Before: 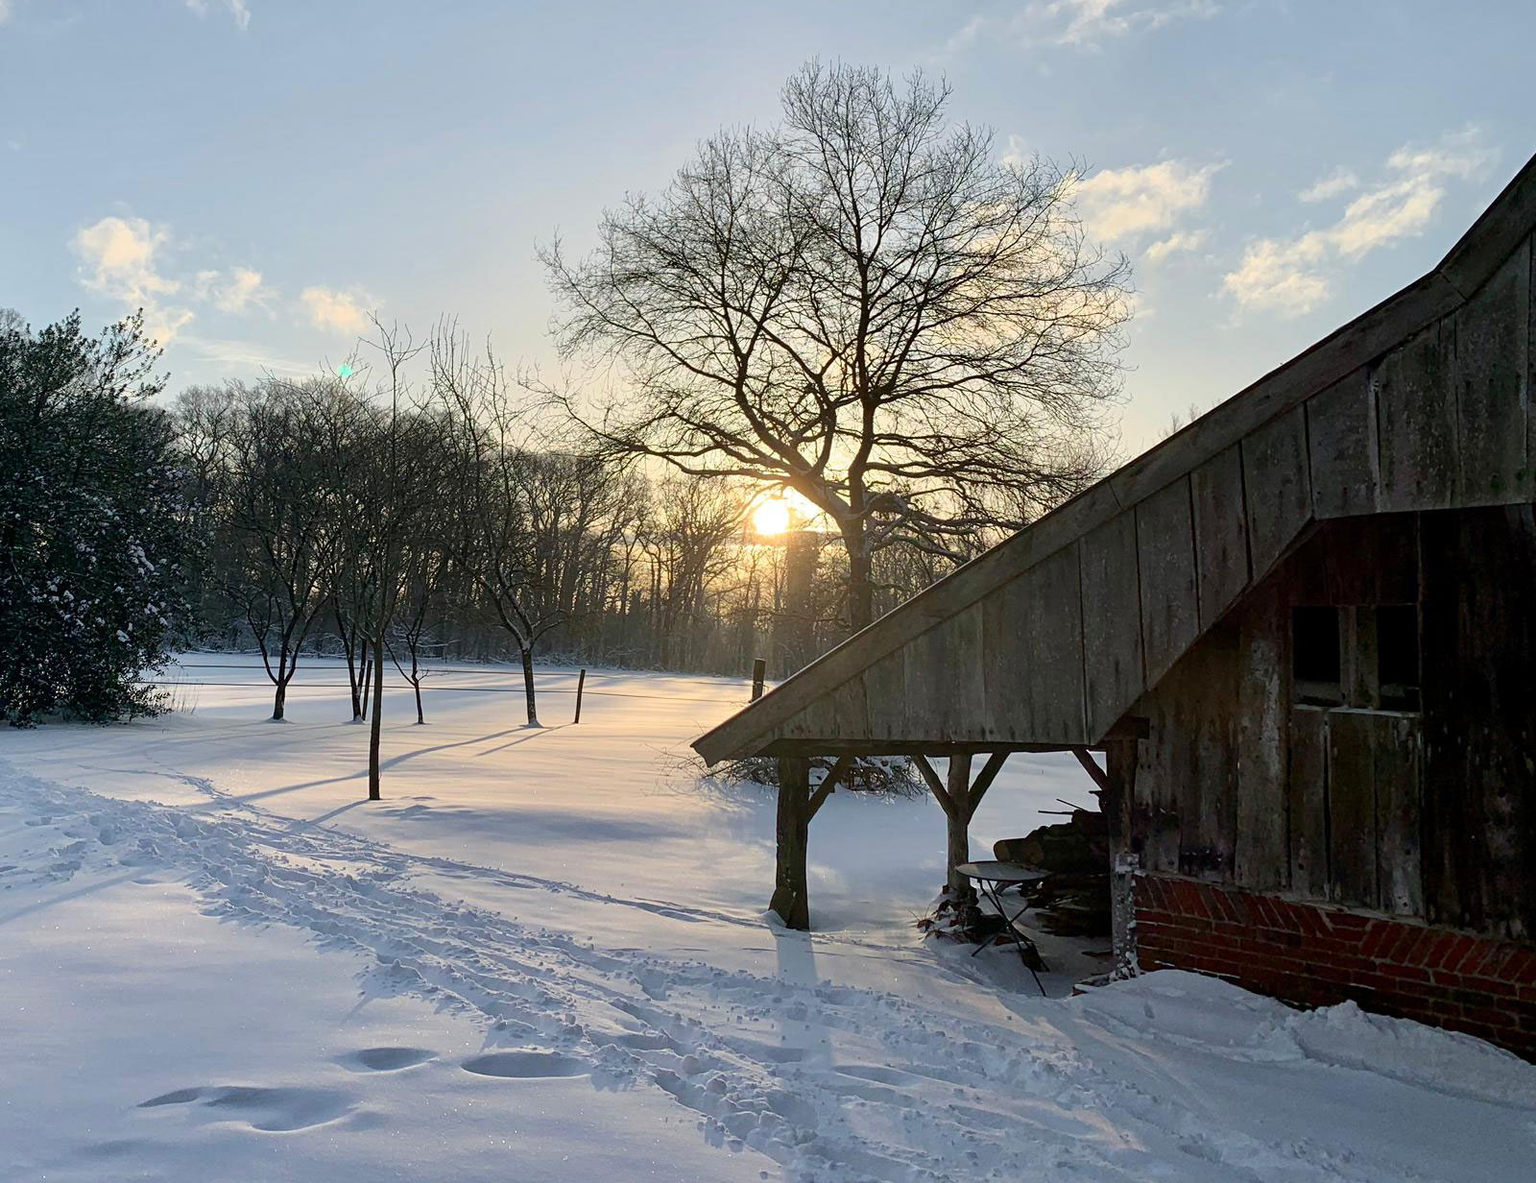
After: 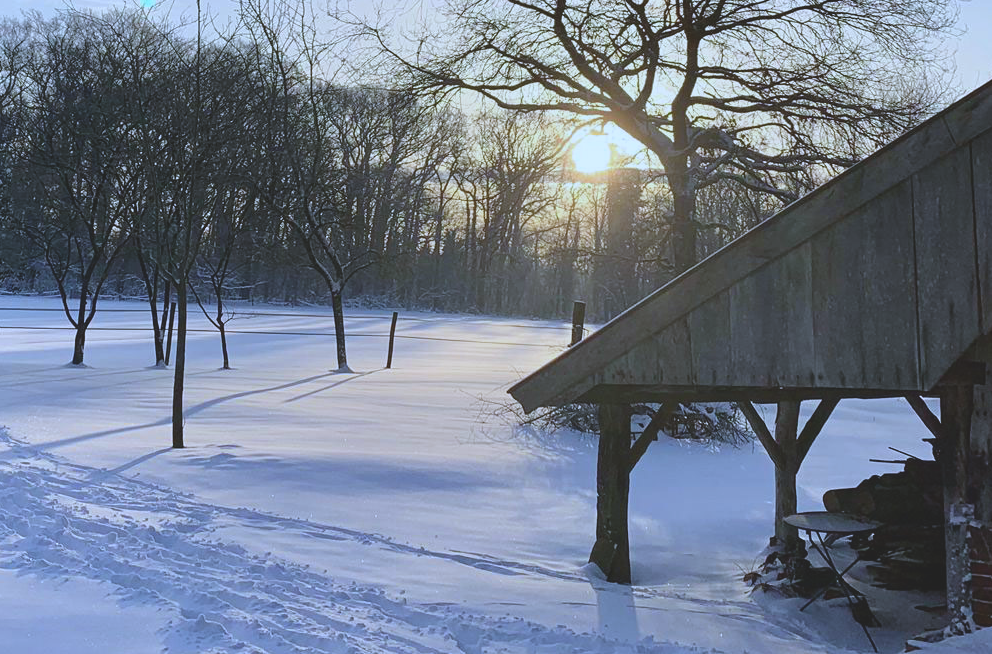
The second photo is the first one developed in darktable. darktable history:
crop: left 13.312%, top 31.28%, right 24.627%, bottom 15.582%
color balance: lift [1.01, 1, 1, 1], gamma [1.097, 1, 1, 1], gain [0.85, 1, 1, 1]
white balance: red 0.871, blue 1.249
